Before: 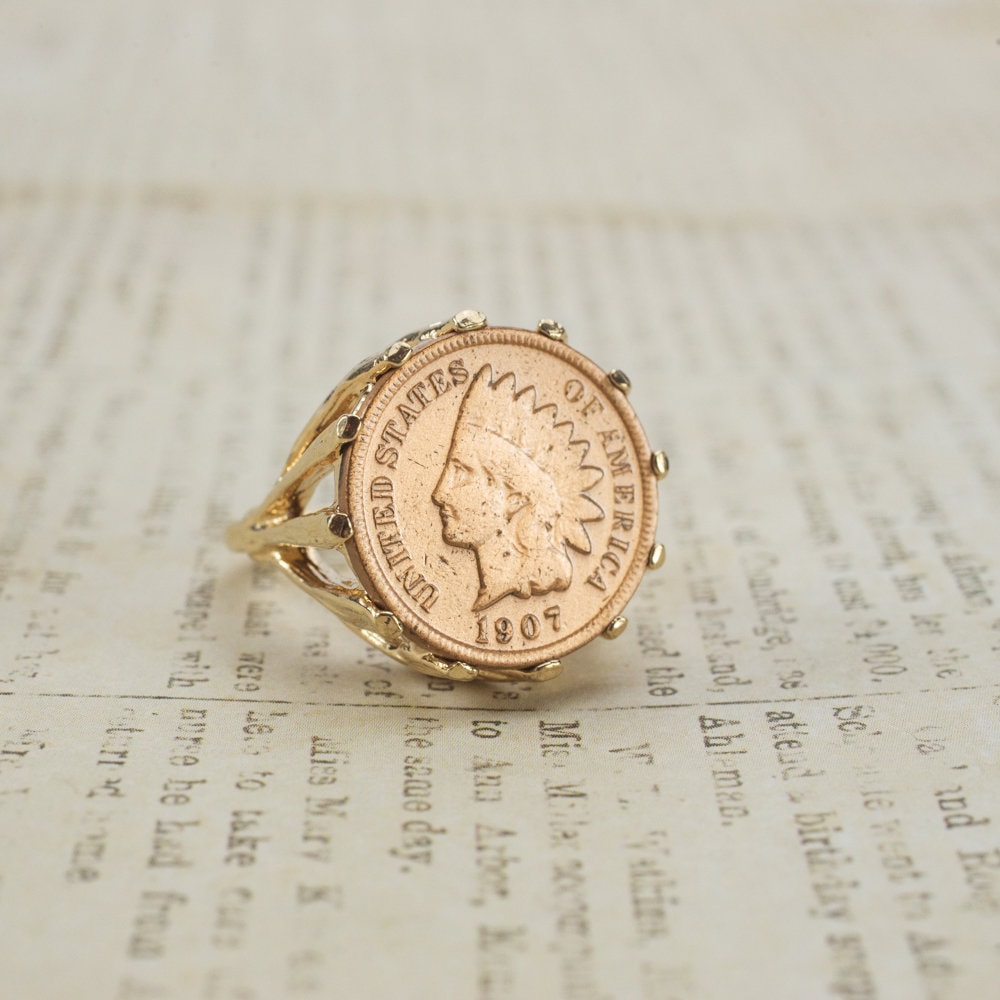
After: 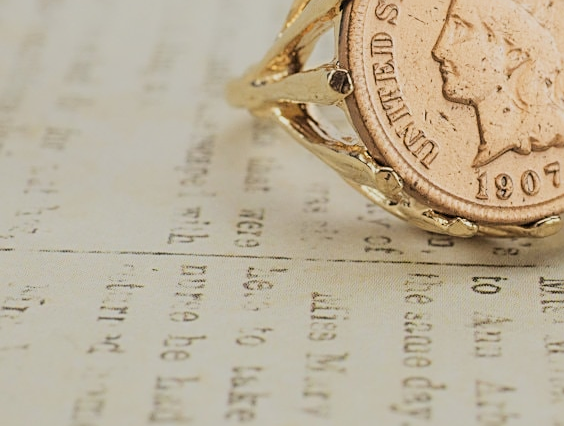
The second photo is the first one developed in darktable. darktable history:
crop: top 44.483%, right 43.593%, bottom 12.892%
filmic rgb: black relative exposure -7.15 EV, white relative exposure 5.36 EV, hardness 3.02, color science v6 (2022)
sharpen: on, module defaults
exposure: exposure 0.207 EV, compensate highlight preservation false
